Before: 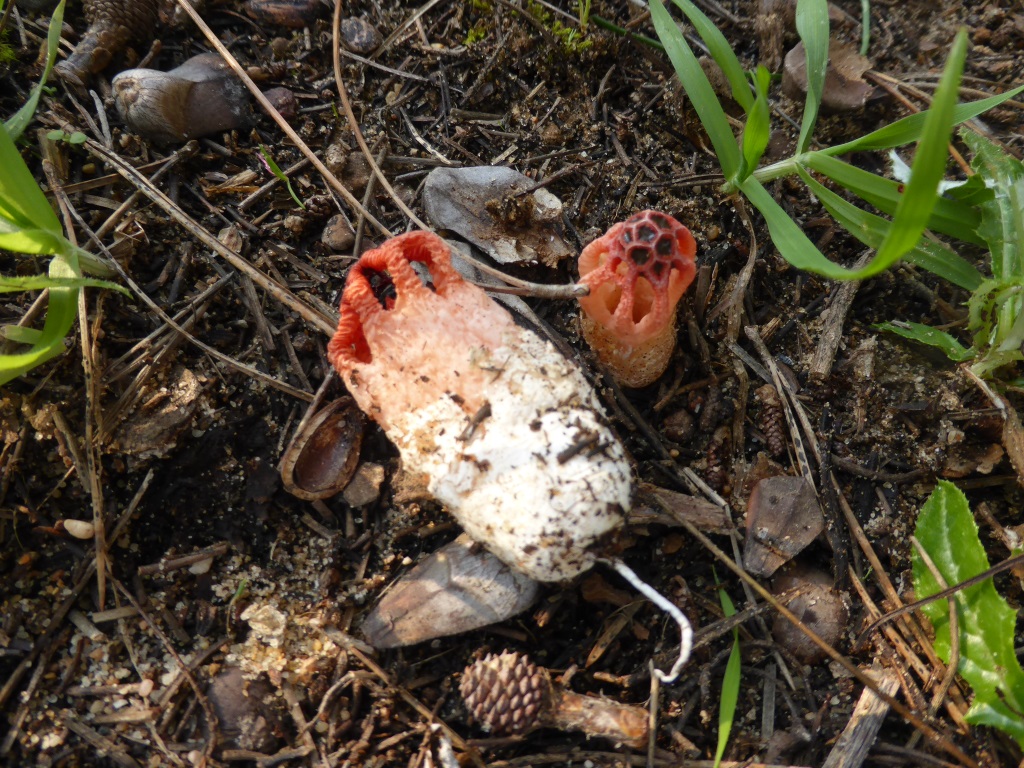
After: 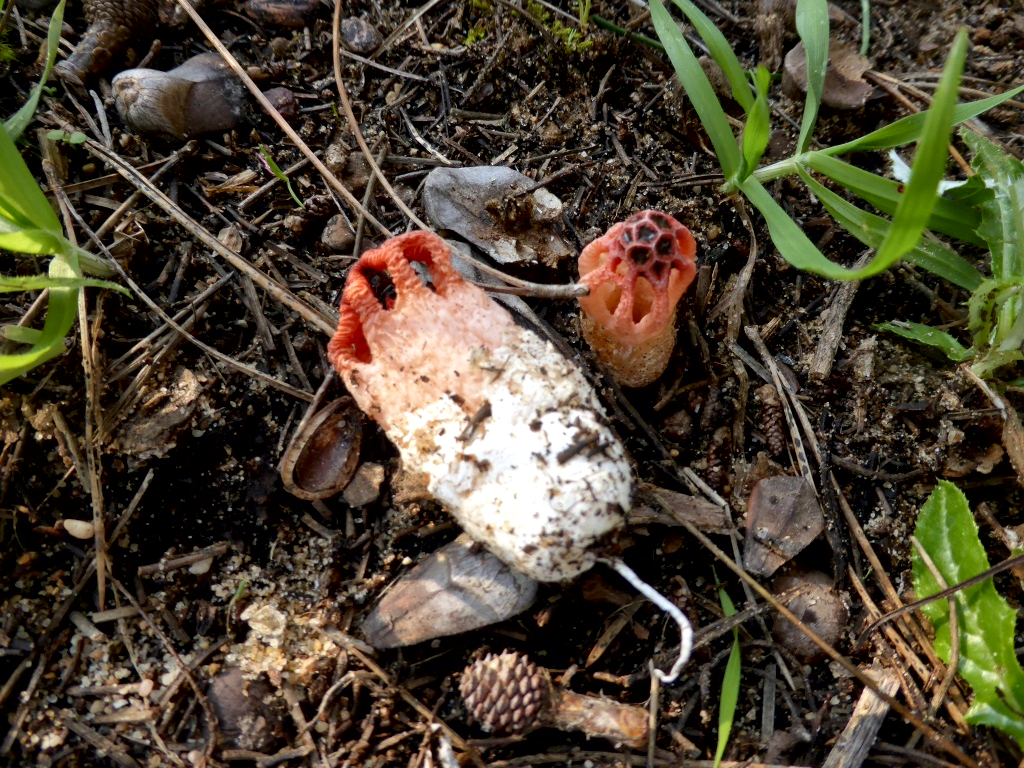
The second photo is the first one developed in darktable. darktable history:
white balance: red 0.983, blue 1.036
local contrast: mode bilateral grid, contrast 25, coarseness 60, detail 151%, midtone range 0.2
exposure: black level correction 0.004, exposure 0.014 EV, compensate highlight preservation false
